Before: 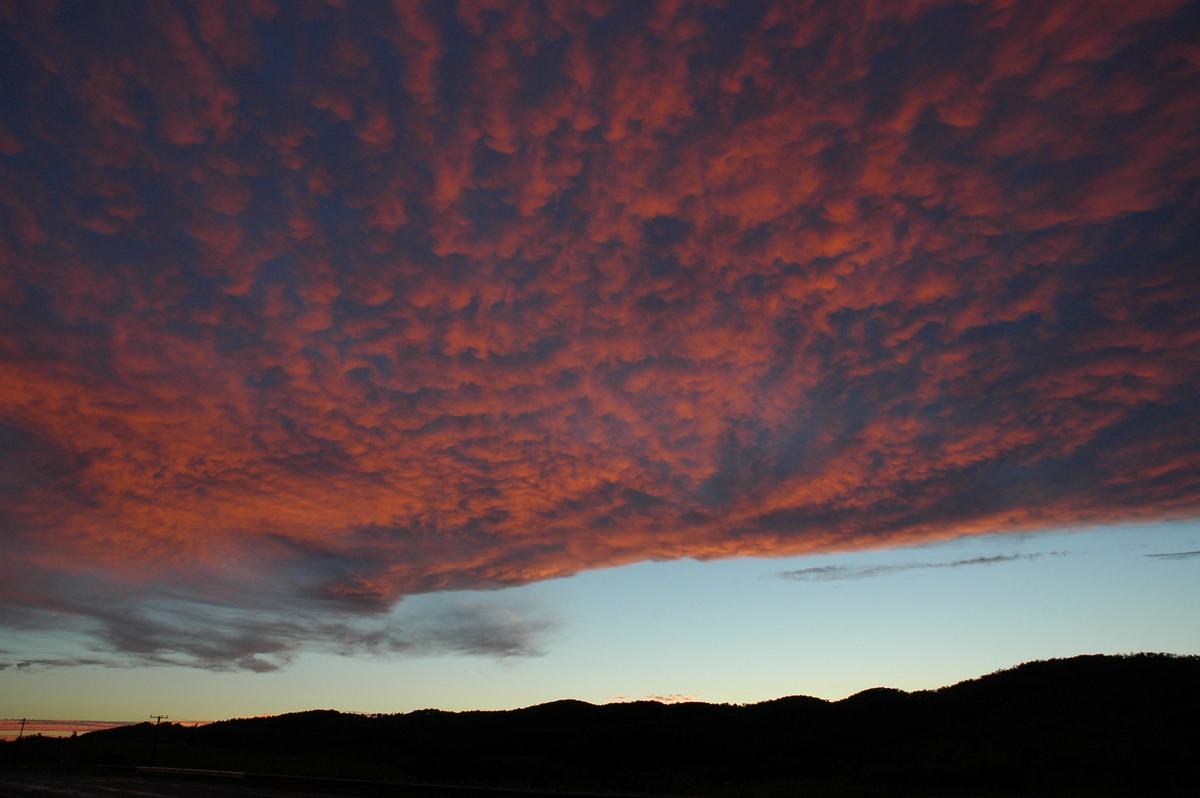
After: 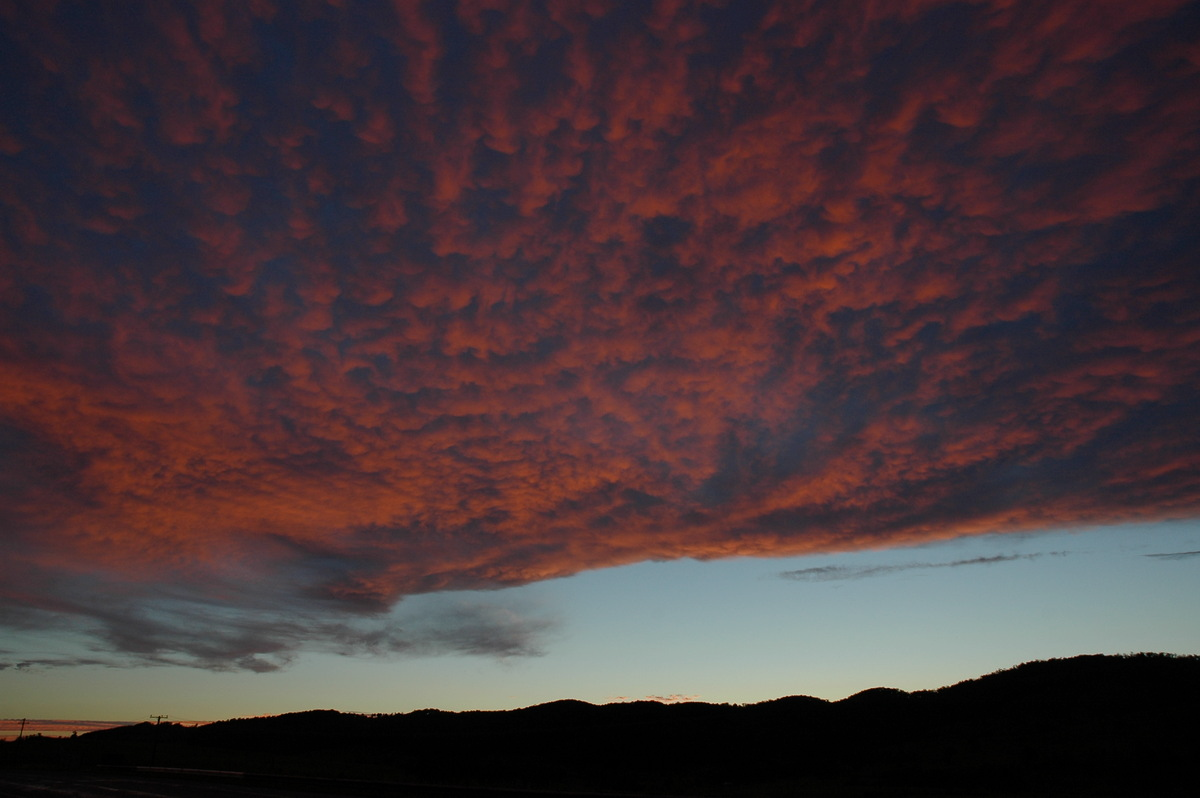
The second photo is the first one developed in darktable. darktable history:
exposure: exposure -0.576 EV, compensate highlight preservation false
